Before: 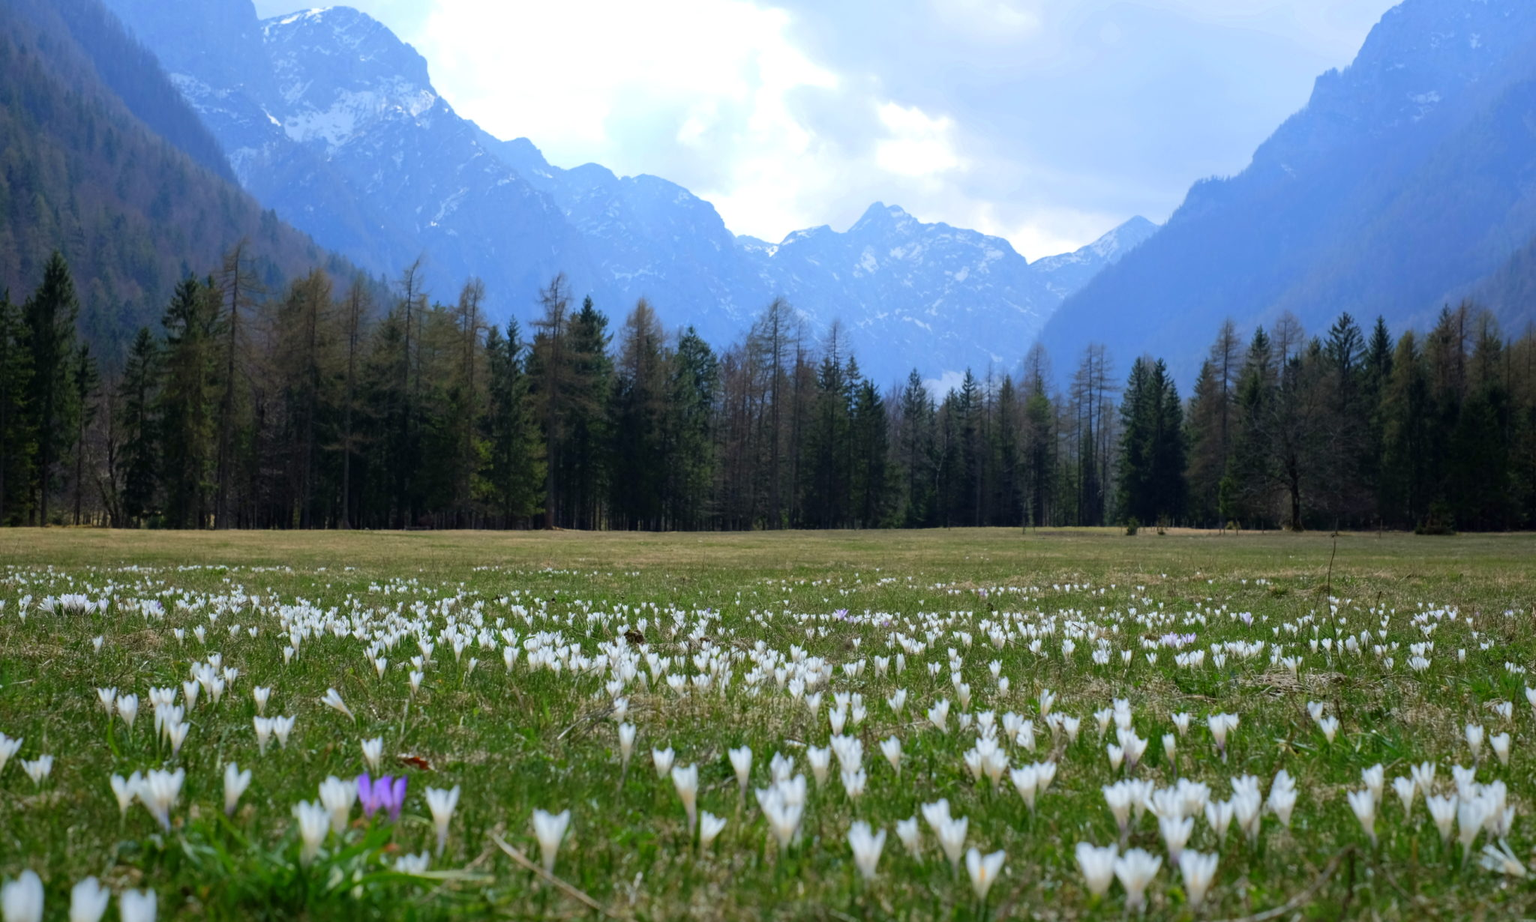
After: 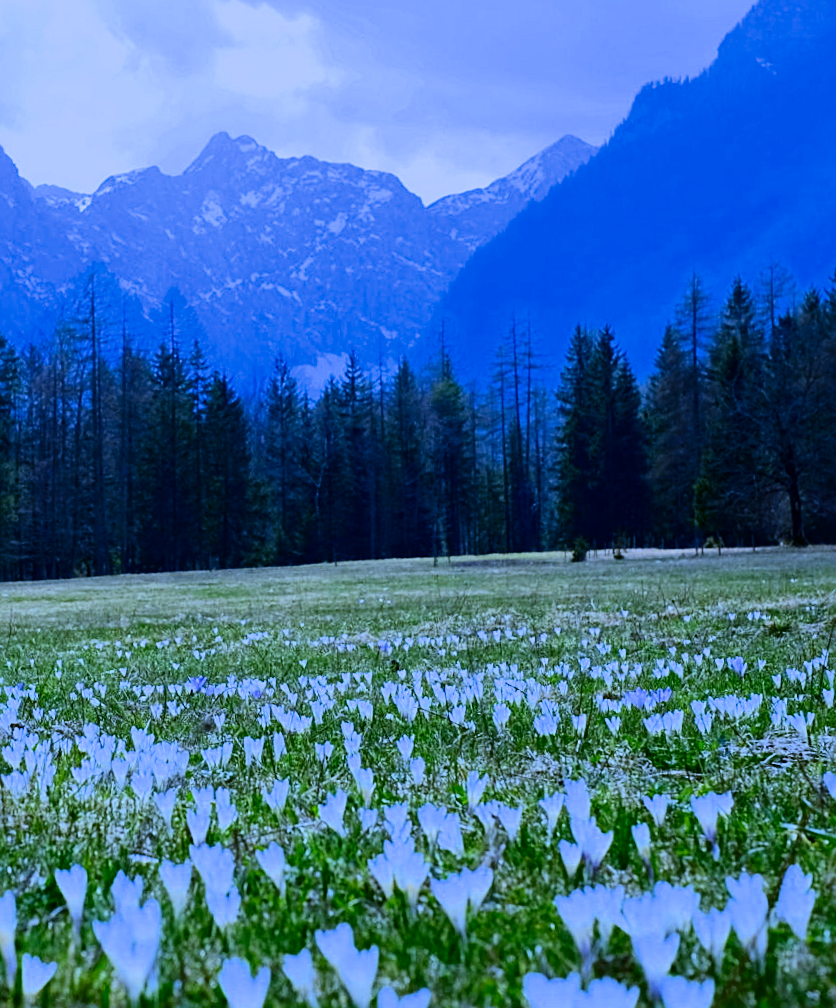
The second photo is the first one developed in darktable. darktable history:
crop: left 45.721%, top 13.393%, right 14.118%, bottom 10.01%
local contrast: mode bilateral grid, contrast 10, coarseness 25, detail 115%, midtone range 0.2
filmic rgb: black relative exposure -7.82 EV, white relative exposure 4.29 EV, hardness 3.86, color science v6 (2022)
contrast brightness saturation: contrast 0.24, brightness -0.24, saturation 0.14
exposure: black level correction -0.005, exposure 1.002 EV, compensate highlight preservation false
sharpen: radius 2.167, amount 0.381, threshold 0
white balance: red 0.766, blue 1.537
rotate and perspective: rotation -2.56°, automatic cropping off
